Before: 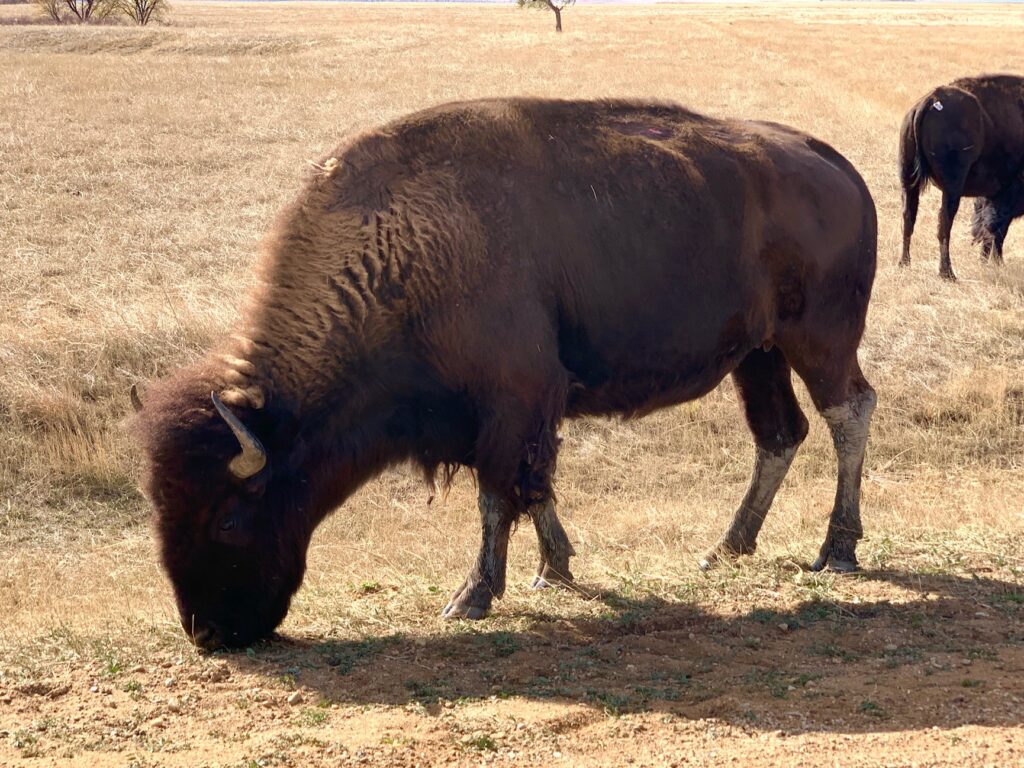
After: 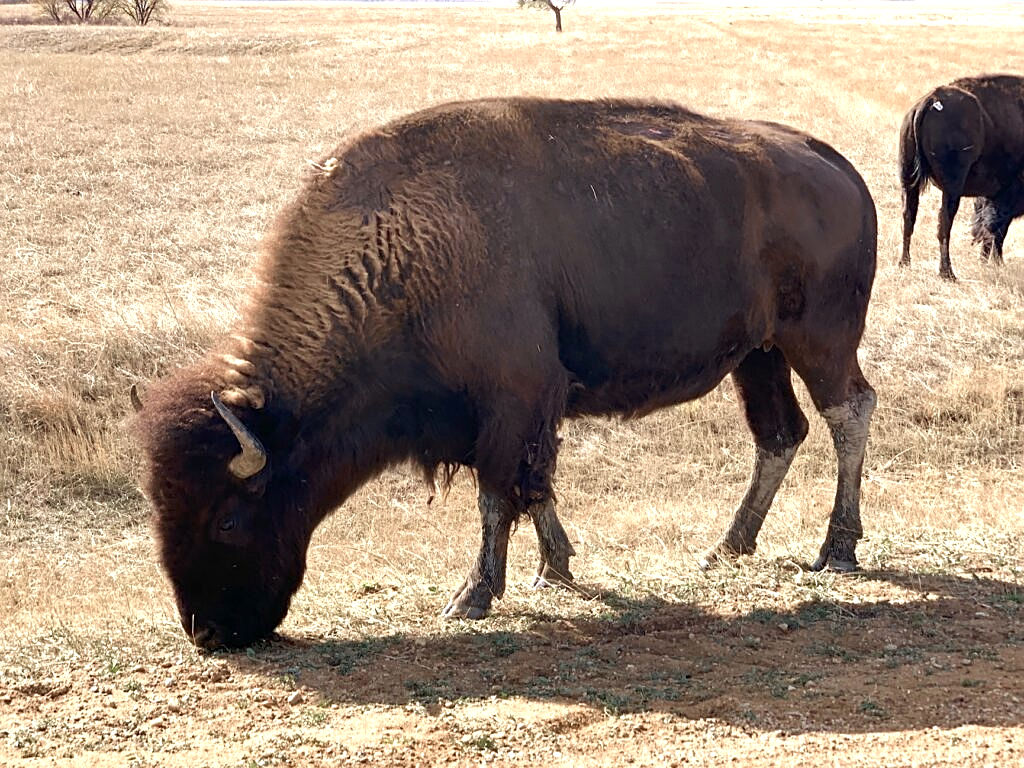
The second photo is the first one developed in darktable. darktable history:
sharpen: on, module defaults
exposure: black level correction 0.001, exposure 0.499 EV, compensate highlight preservation false
color zones: curves: ch0 [(0, 0.5) (0.125, 0.4) (0.25, 0.5) (0.375, 0.4) (0.5, 0.4) (0.625, 0.35) (0.75, 0.35) (0.875, 0.5)]; ch1 [(0, 0.35) (0.125, 0.45) (0.25, 0.35) (0.375, 0.35) (0.5, 0.35) (0.625, 0.35) (0.75, 0.45) (0.875, 0.35)]; ch2 [(0, 0.6) (0.125, 0.5) (0.25, 0.5) (0.375, 0.6) (0.5, 0.6) (0.625, 0.5) (0.75, 0.5) (0.875, 0.5)]
